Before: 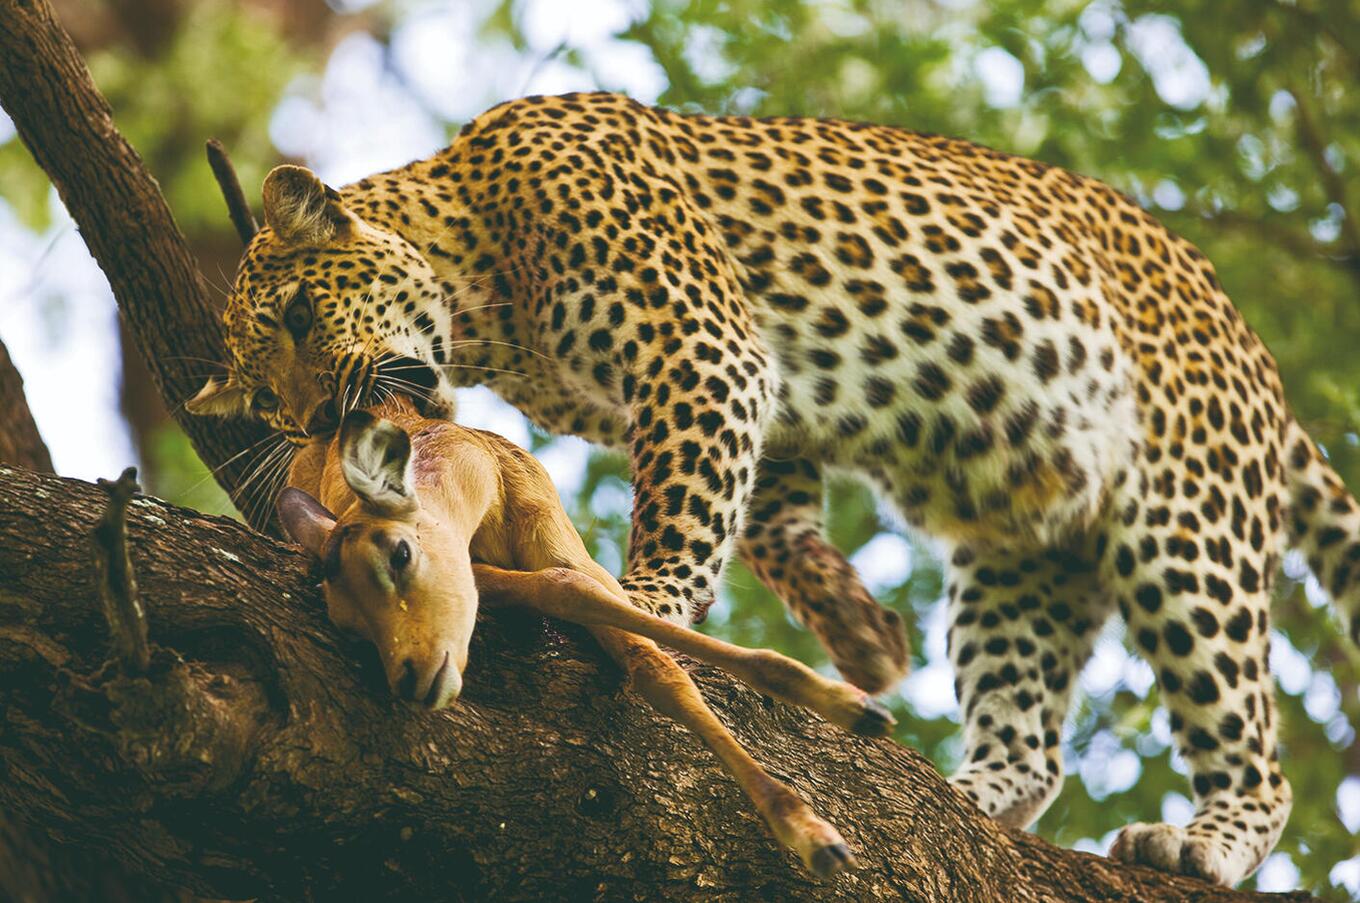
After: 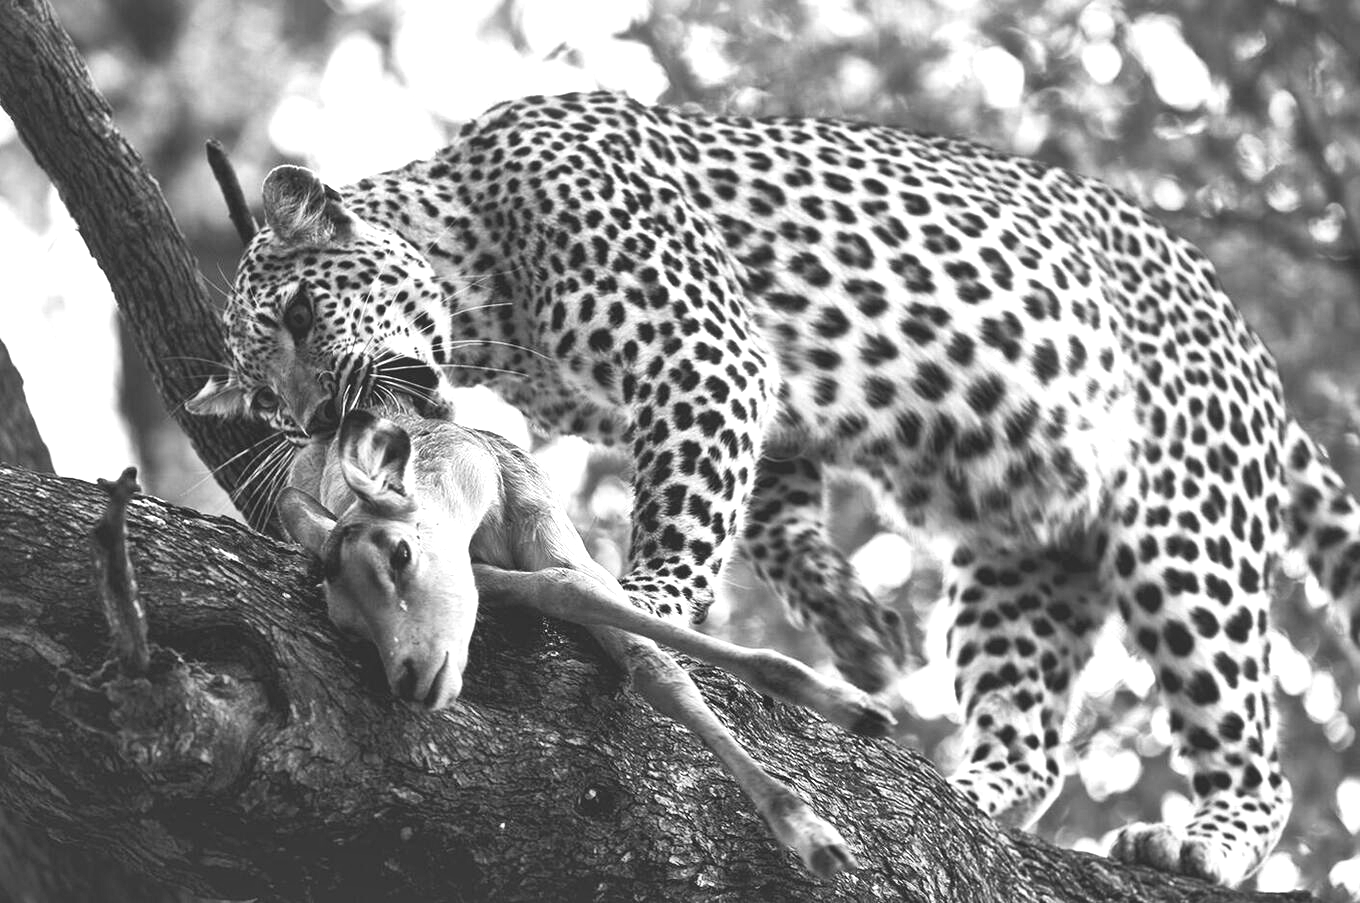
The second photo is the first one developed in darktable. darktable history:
exposure: black level correction -0.005, exposure 0.622 EV, compensate highlight preservation false
local contrast: mode bilateral grid, contrast 25, coarseness 47, detail 151%, midtone range 0.2
monochrome: on, module defaults
